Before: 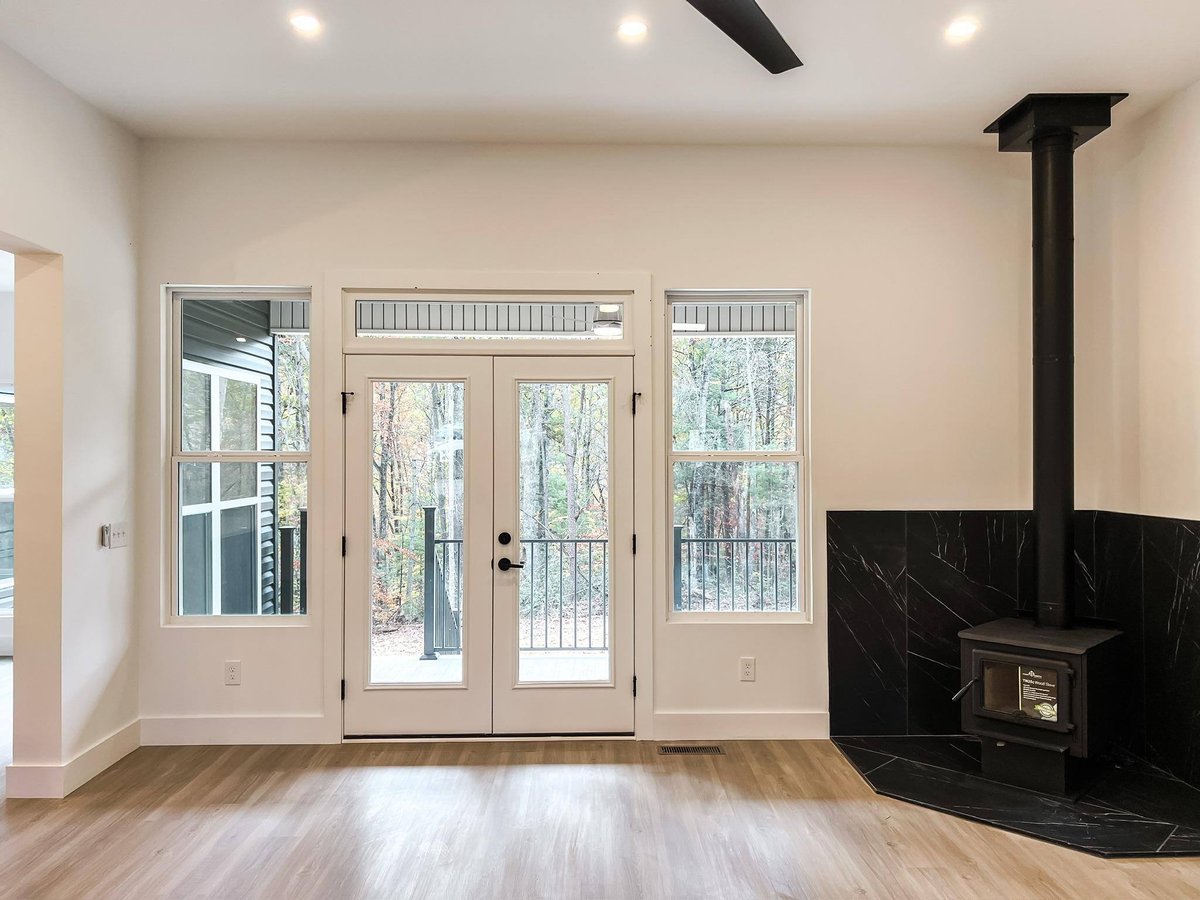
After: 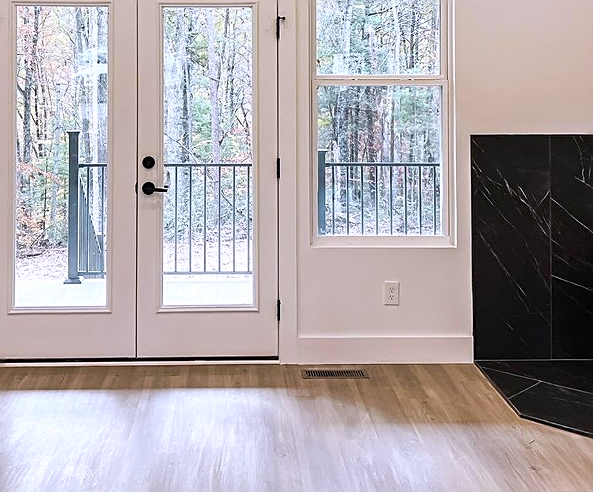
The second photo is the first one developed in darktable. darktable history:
crop: left 29.672%, top 41.786%, right 20.851%, bottom 3.487%
sharpen: on, module defaults
white balance: red 1.004, blue 1.096
